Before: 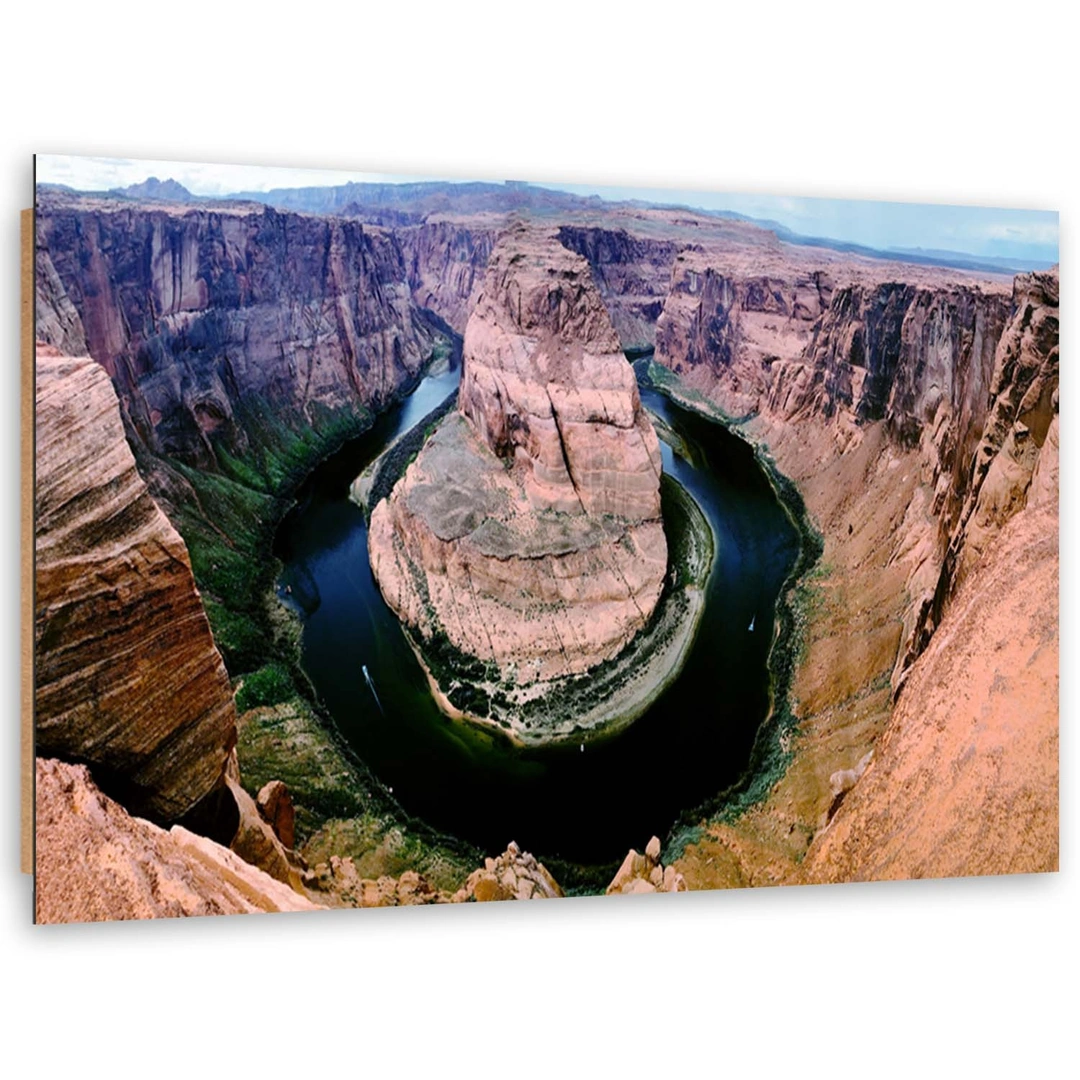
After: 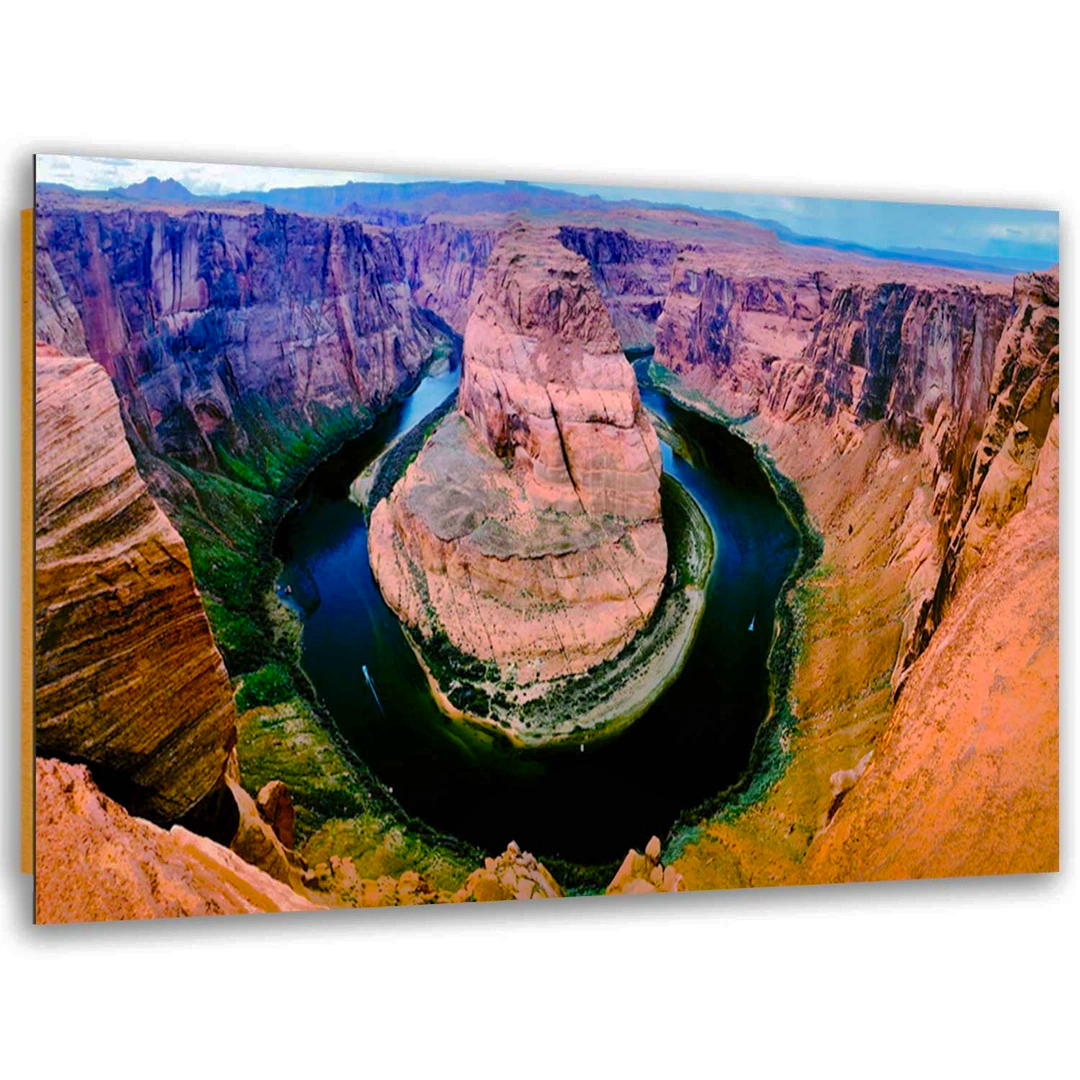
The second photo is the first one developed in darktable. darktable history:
color balance rgb: perceptual saturation grading › global saturation 36.477%, perceptual saturation grading › shadows 34.654%, global vibrance 34.838%
shadows and highlights: shadows 39.59, highlights -59.72
